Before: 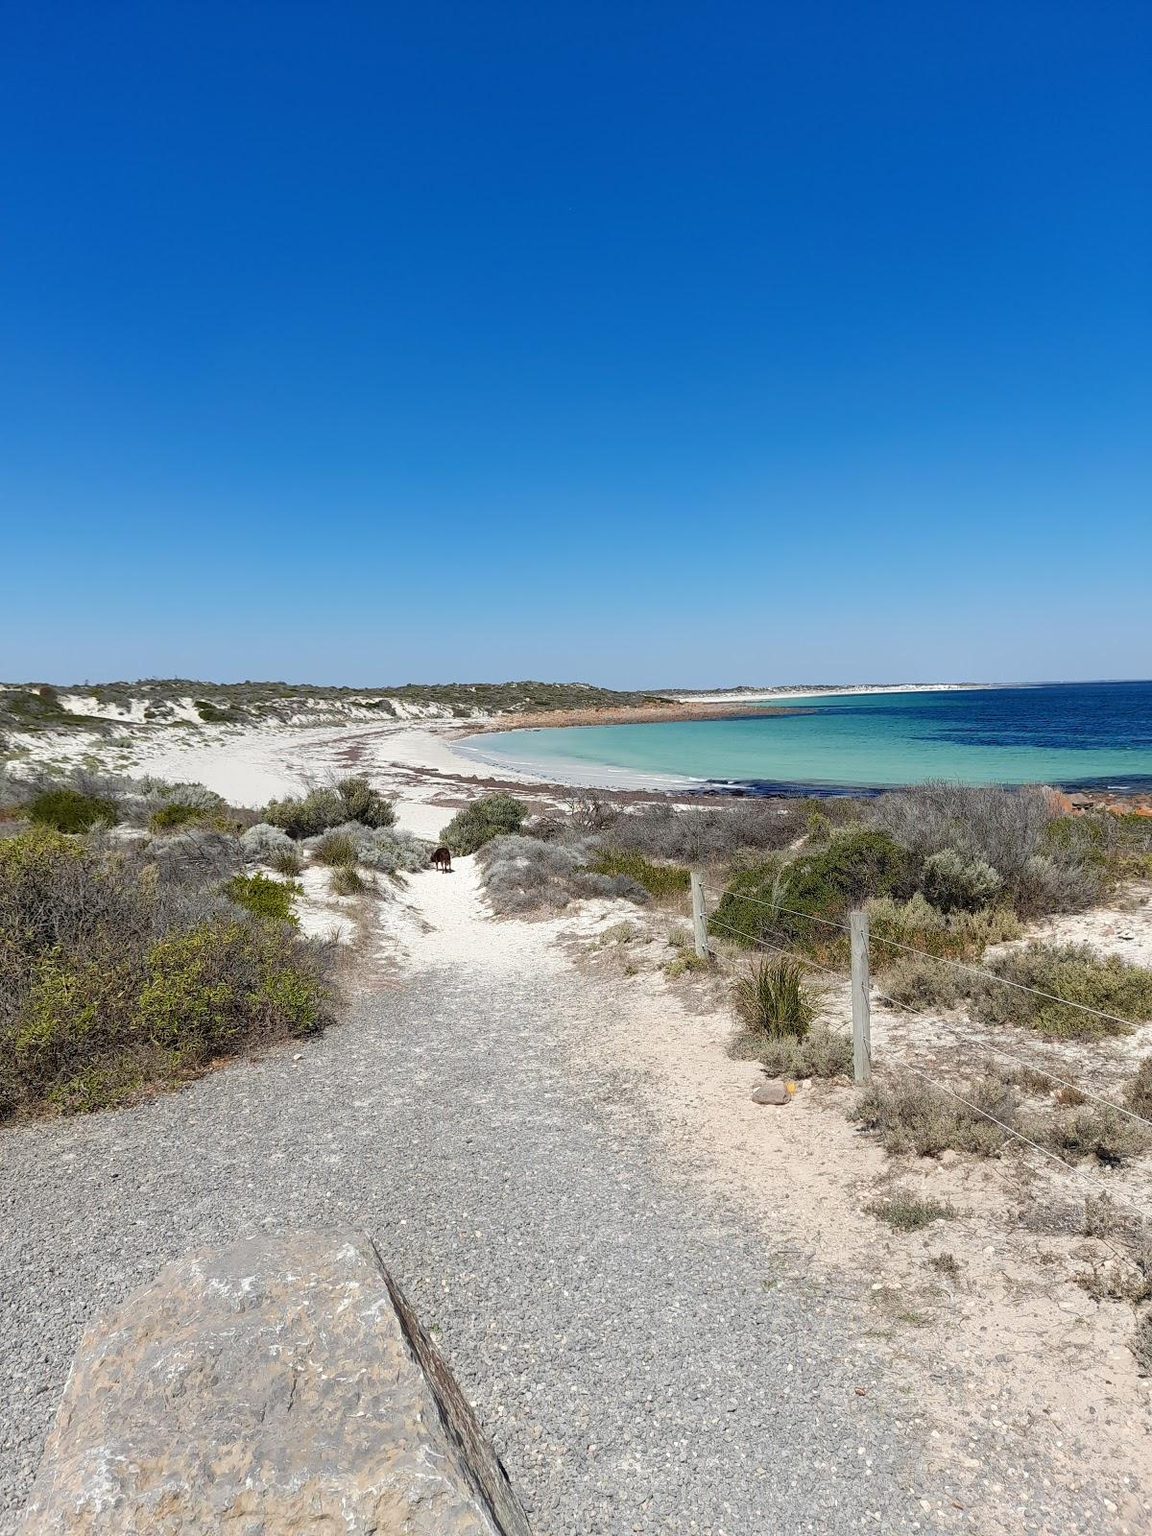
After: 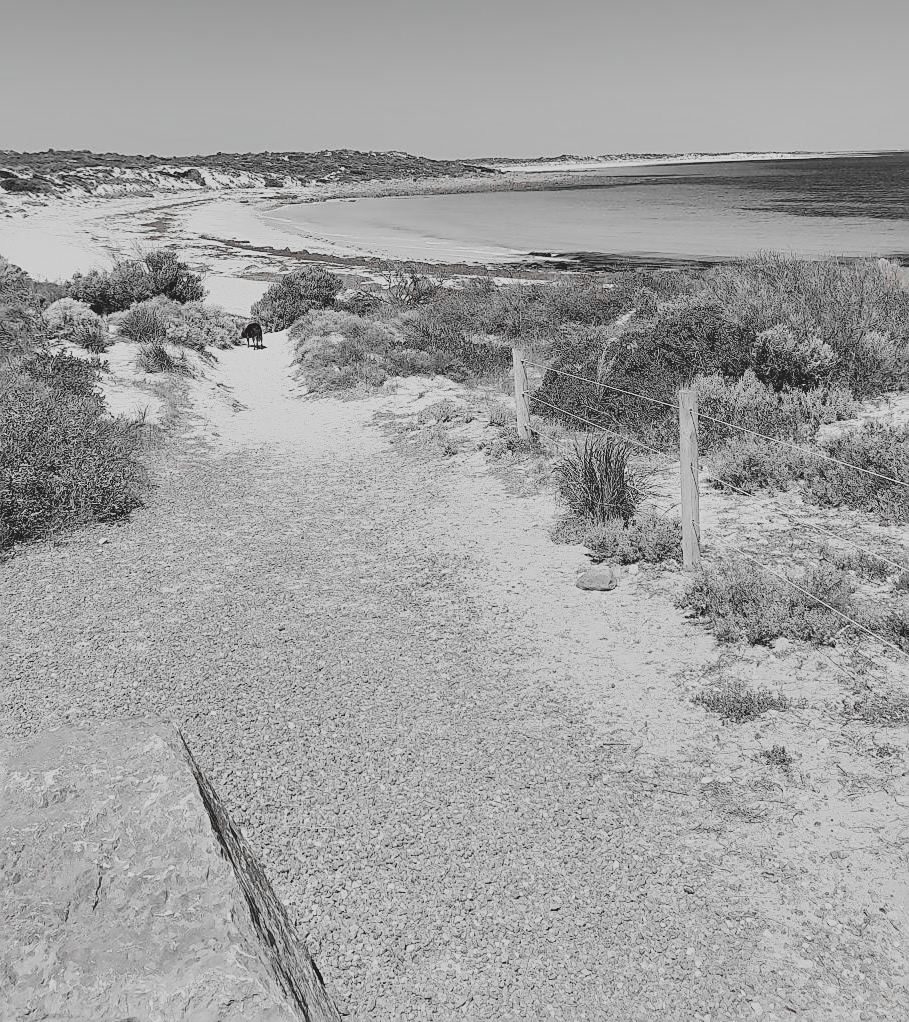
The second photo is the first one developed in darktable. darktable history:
sharpen: on, module defaults
crop and rotate: left 17.269%, top 35.123%, right 6.942%, bottom 0.975%
color zones: curves: ch1 [(0, 0.006) (0.094, 0.285) (0.171, 0.001) (0.429, 0.001) (0.571, 0.003) (0.714, 0.004) (0.857, 0.004) (1, 0.006)]
filmic rgb: black relative exposure -5.06 EV, white relative exposure 3.55 EV, hardness 3.18, contrast 1.299, highlights saturation mix -49.03%
exposure: exposure 0.581 EV, compensate exposure bias true, compensate highlight preservation false
contrast brightness saturation: contrast -0.261, saturation -0.431
shadows and highlights: shadows 47.69, highlights -42.88, soften with gaussian
